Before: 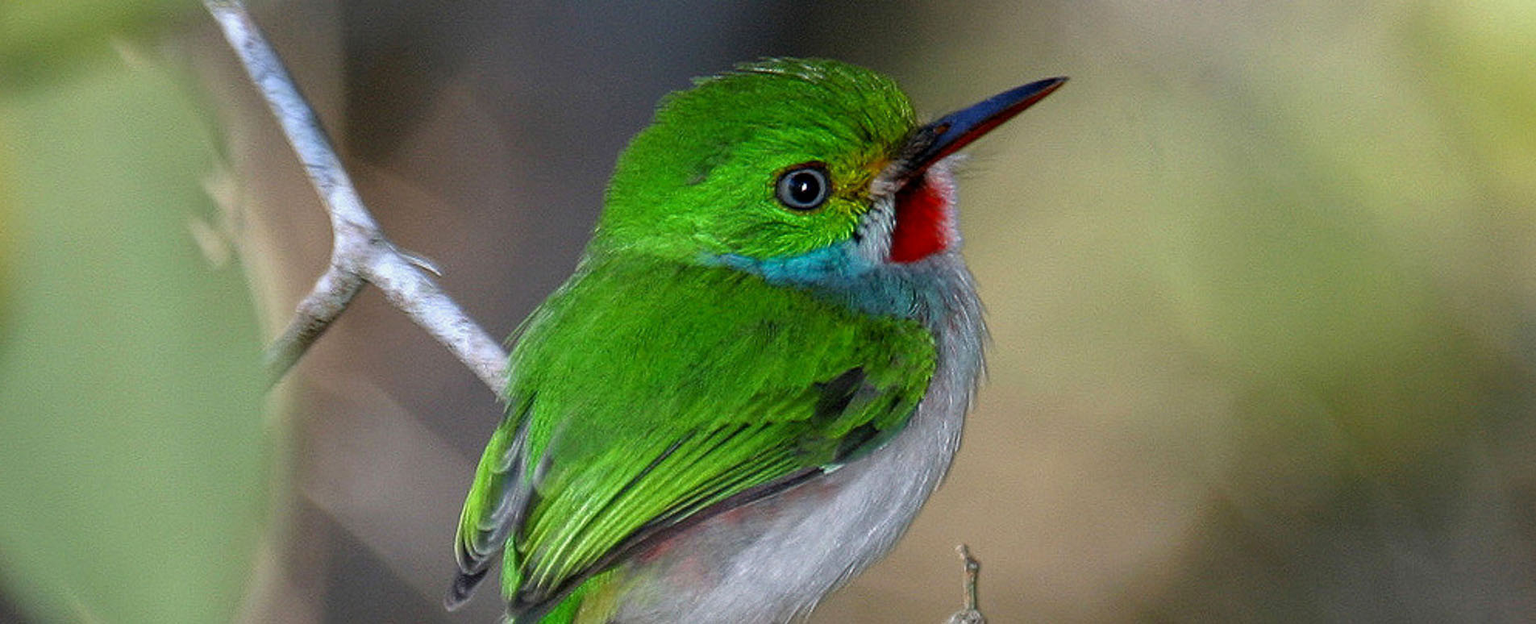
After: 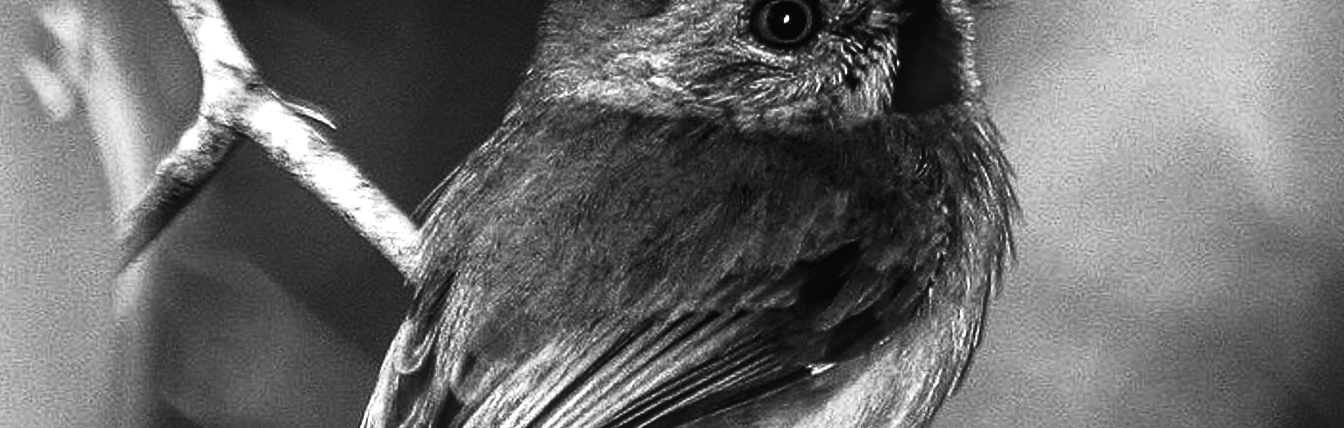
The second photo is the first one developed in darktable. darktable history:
crop: left 11.123%, top 27.61%, right 18.3%, bottom 17.034%
color contrast: green-magenta contrast 0.8, blue-yellow contrast 1.1, unbound 0
exposure: black level correction 0, exposure 1.015 EV, compensate exposure bias true, compensate highlight preservation false
monochrome: a 1.94, b -0.638
contrast brightness saturation: contrast 0.02, brightness -1, saturation -1
local contrast: detail 110%
tone curve: curves: ch0 [(0, 0.013) (0.104, 0.103) (0.258, 0.267) (0.448, 0.487) (0.709, 0.794) (0.886, 0.922) (0.994, 0.971)]; ch1 [(0, 0) (0.335, 0.298) (0.446, 0.413) (0.488, 0.484) (0.515, 0.508) (0.566, 0.593) (0.635, 0.661) (1, 1)]; ch2 [(0, 0) (0.314, 0.301) (0.437, 0.403) (0.502, 0.494) (0.528, 0.54) (0.557, 0.559) (0.612, 0.62) (0.715, 0.691) (1, 1)], color space Lab, independent channels, preserve colors none
